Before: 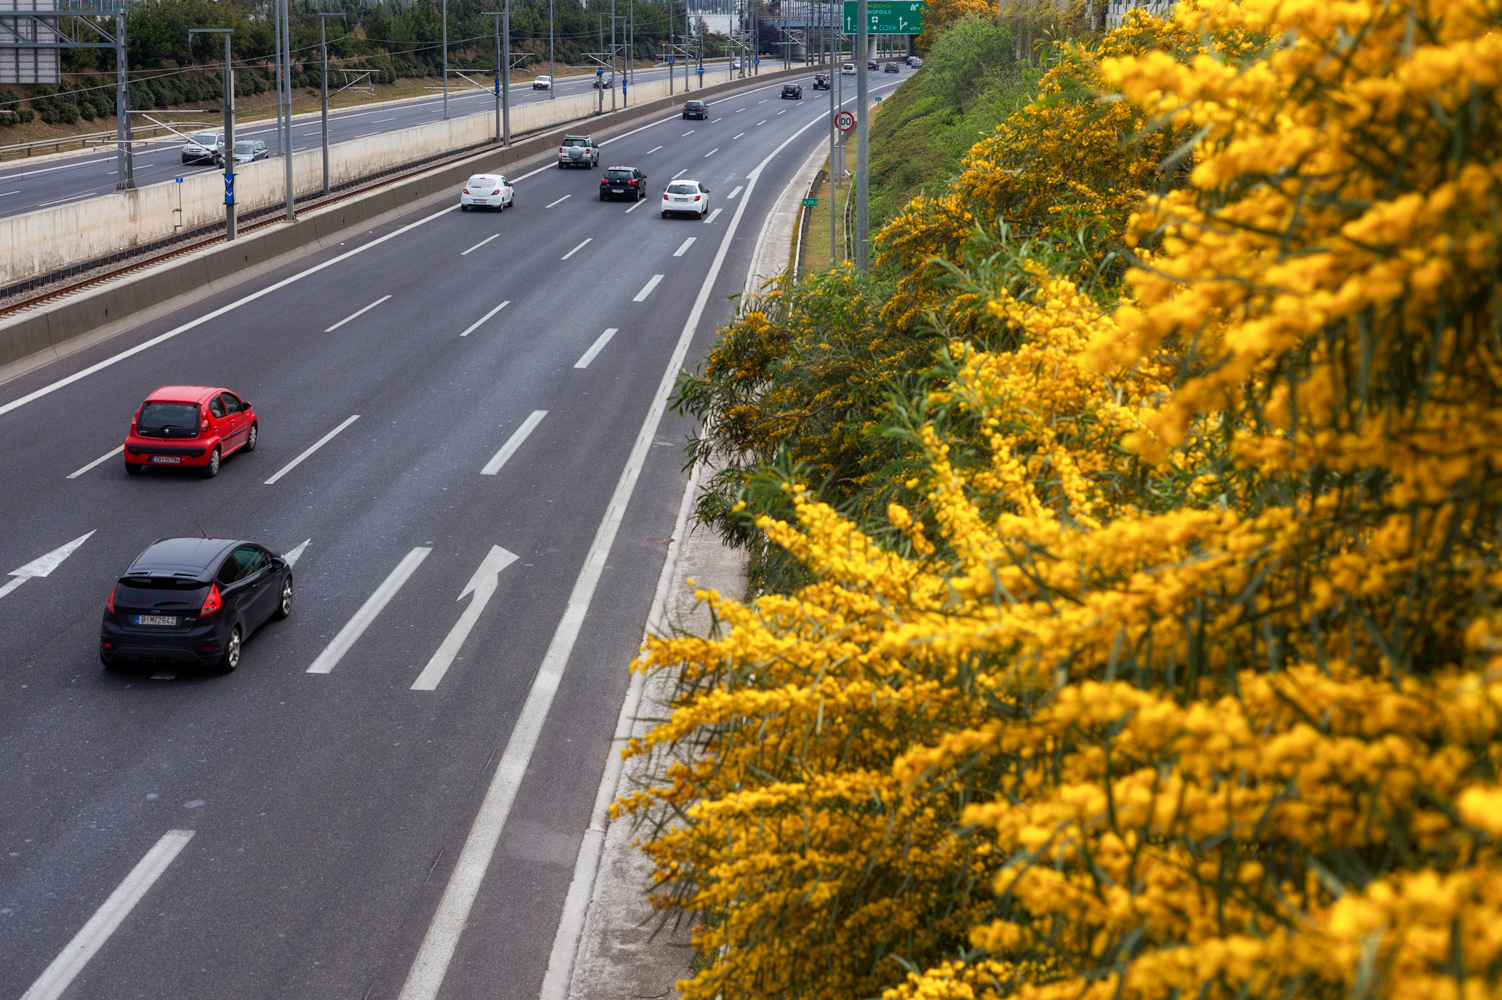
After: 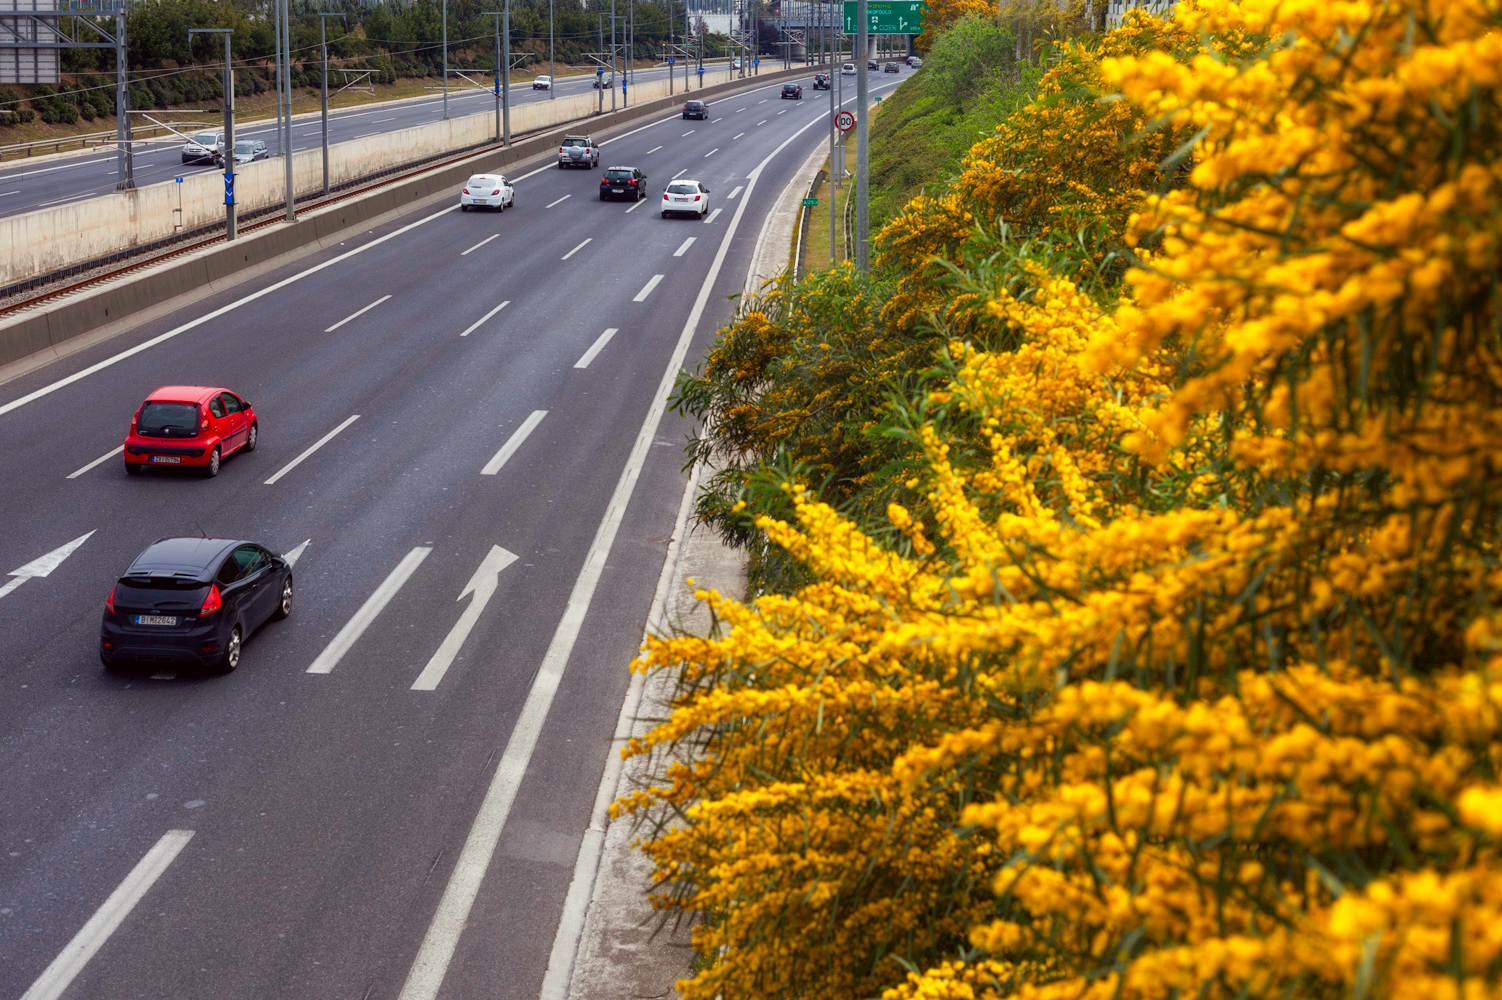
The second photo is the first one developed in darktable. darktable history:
contrast brightness saturation: contrast 0.04, saturation 0.16
color correction: highlights a* -0.95, highlights b* 4.5, shadows a* 3.55
exposure: exposure 0.02 EV, compensate highlight preservation false
